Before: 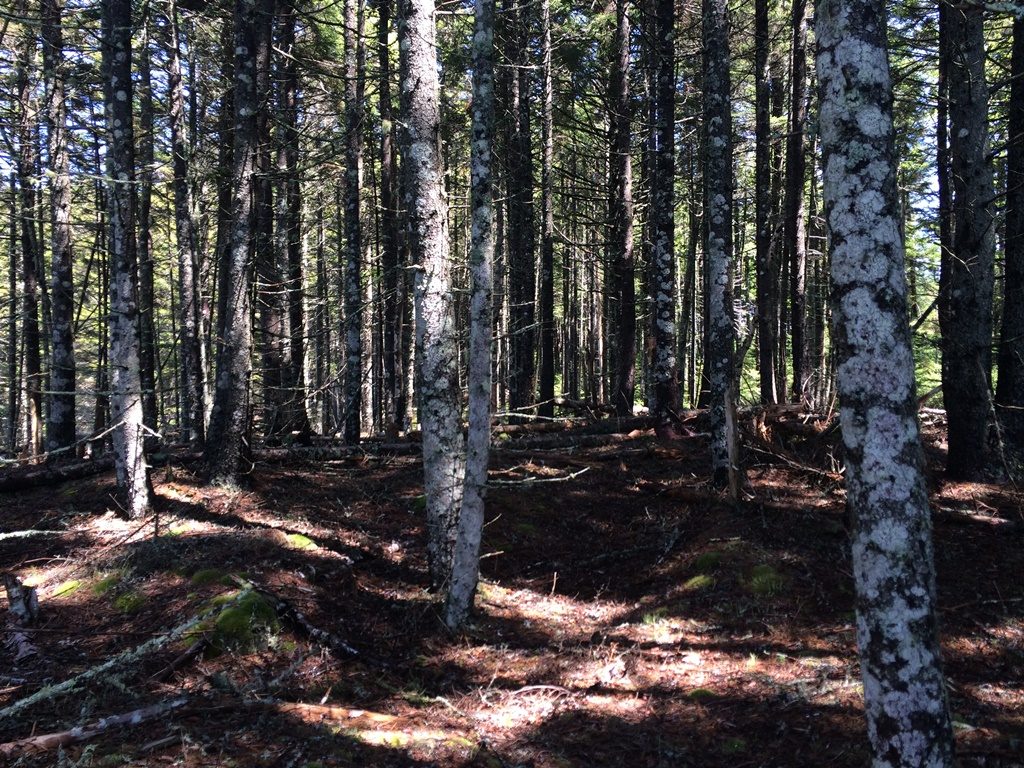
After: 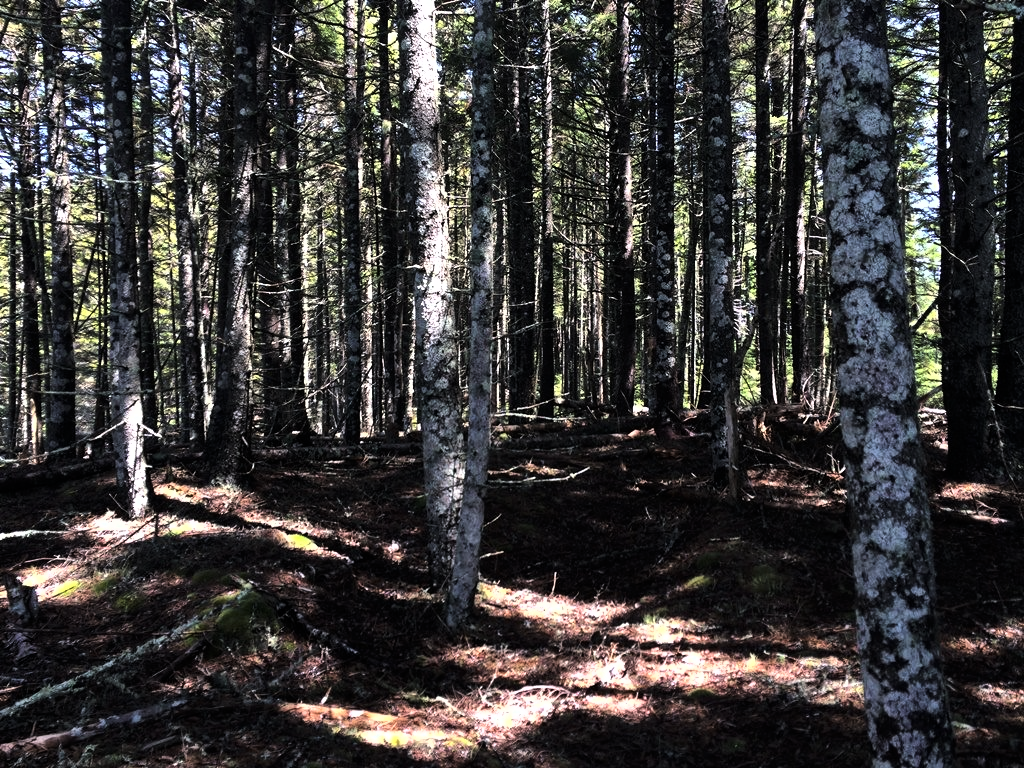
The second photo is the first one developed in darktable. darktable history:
levels: levels [0, 0.618, 1]
shadows and highlights: shadows 33.94, highlights -34.84, soften with gaussian
exposure: black level correction 0, exposure 0.499 EV, compensate highlight preservation false
contrast brightness saturation: contrast 0.073, brightness 0.075, saturation 0.177
